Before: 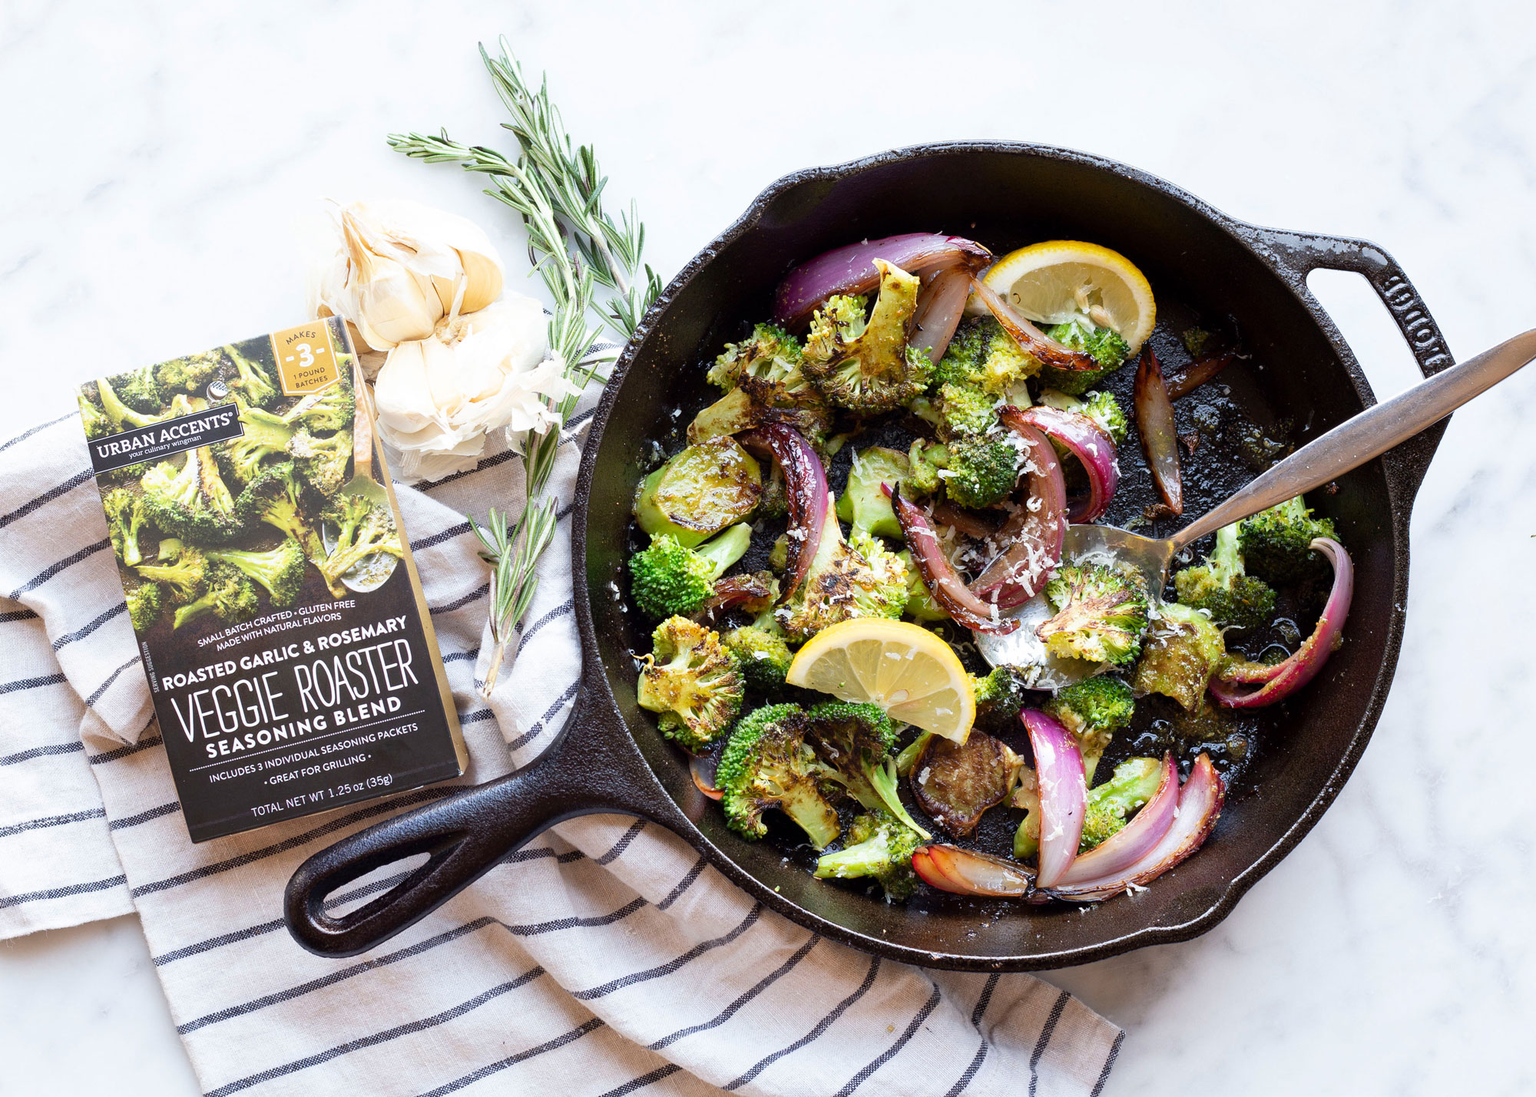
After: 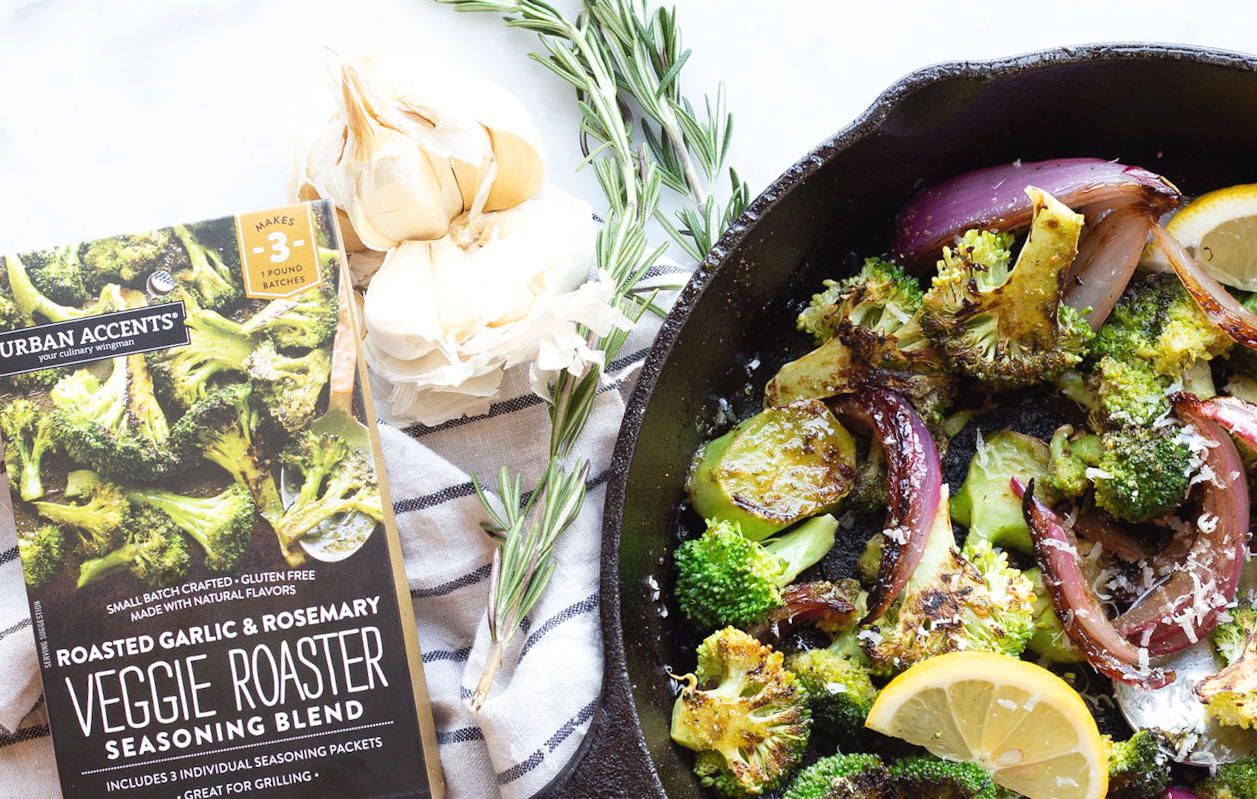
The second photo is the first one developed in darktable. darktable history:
exposure: black level correction -0.003, exposure 0.04 EV, compensate highlight preservation false
crop and rotate: angle -4.99°, left 2.122%, top 6.945%, right 27.566%, bottom 30.519%
